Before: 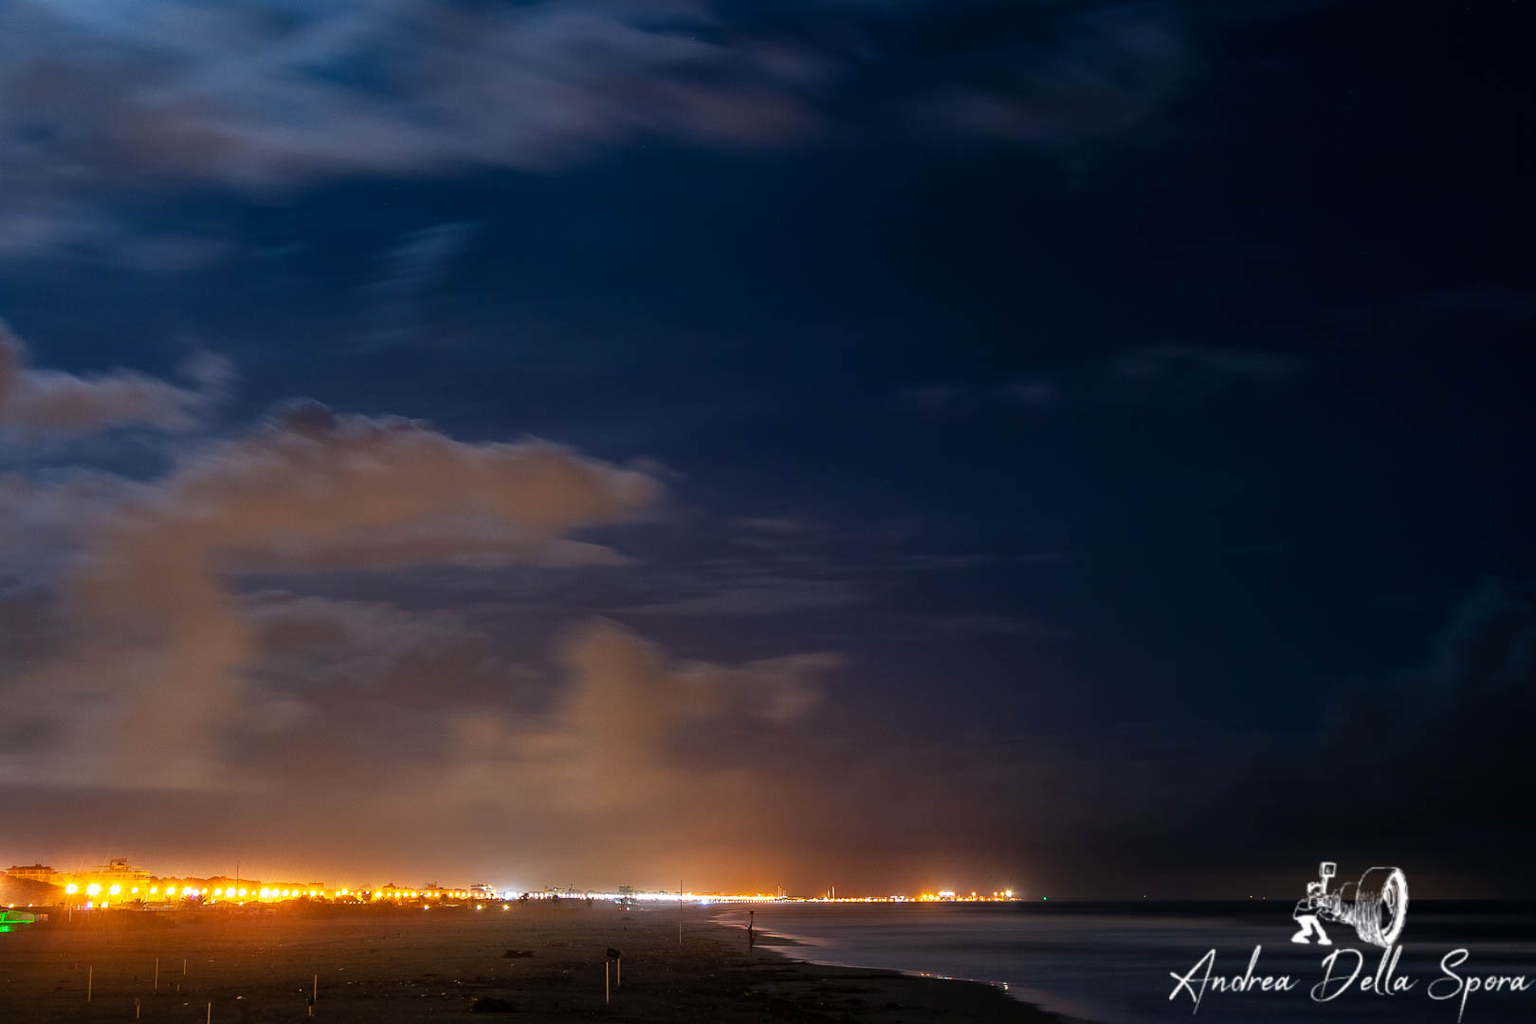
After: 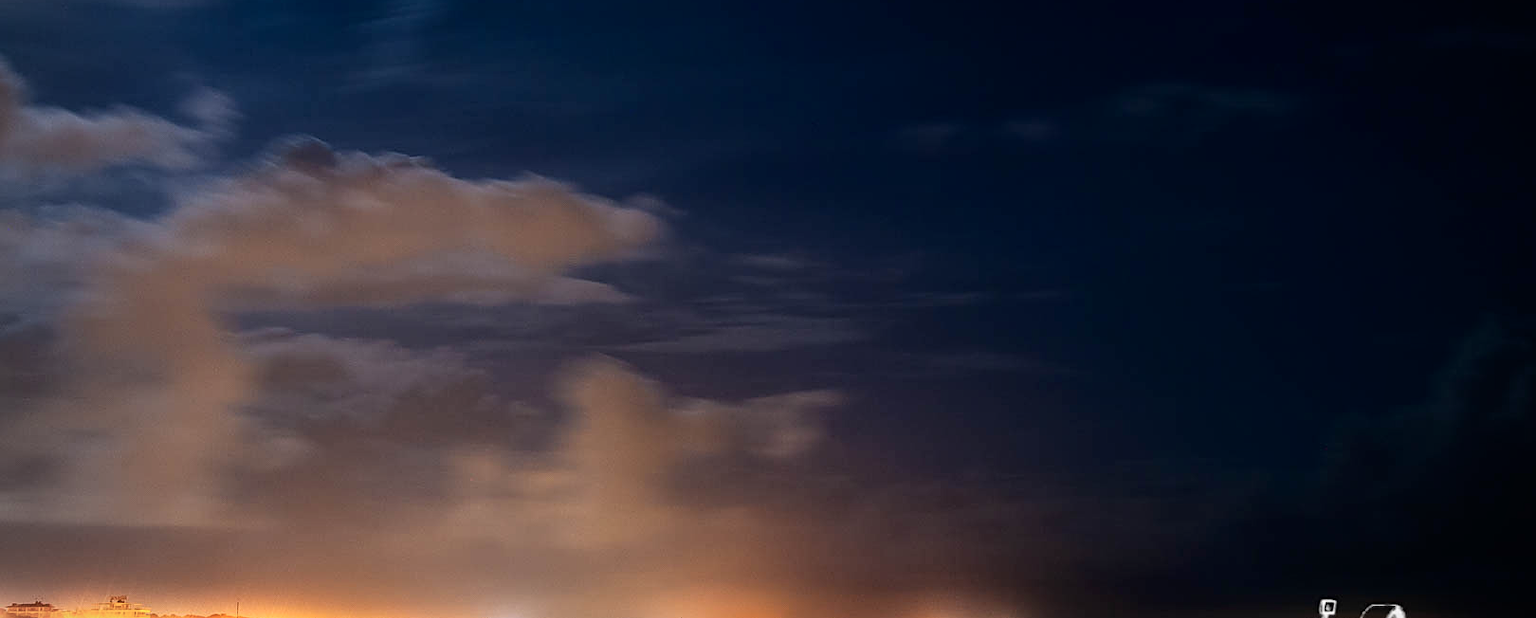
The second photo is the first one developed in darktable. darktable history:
crop and rotate: top 25.693%, bottom 13.921%
tone curve: curves: ch0 [(0, 0) (0.004, 0.001) (0.133, 0.112) (0.325, 0.362) (0.832, 0.893) (1, 1)], color space Lab, independent channels, preserve colors none
tone equalizer: edges refinement/feathering 500, mask exposure compensation -1.57 EV, preserve details no
sharpen: on, module defaults
vignetting: fall-off start 74.43%, fall-off radius 65.82%, center (-0.031, -0.036), unbound false
